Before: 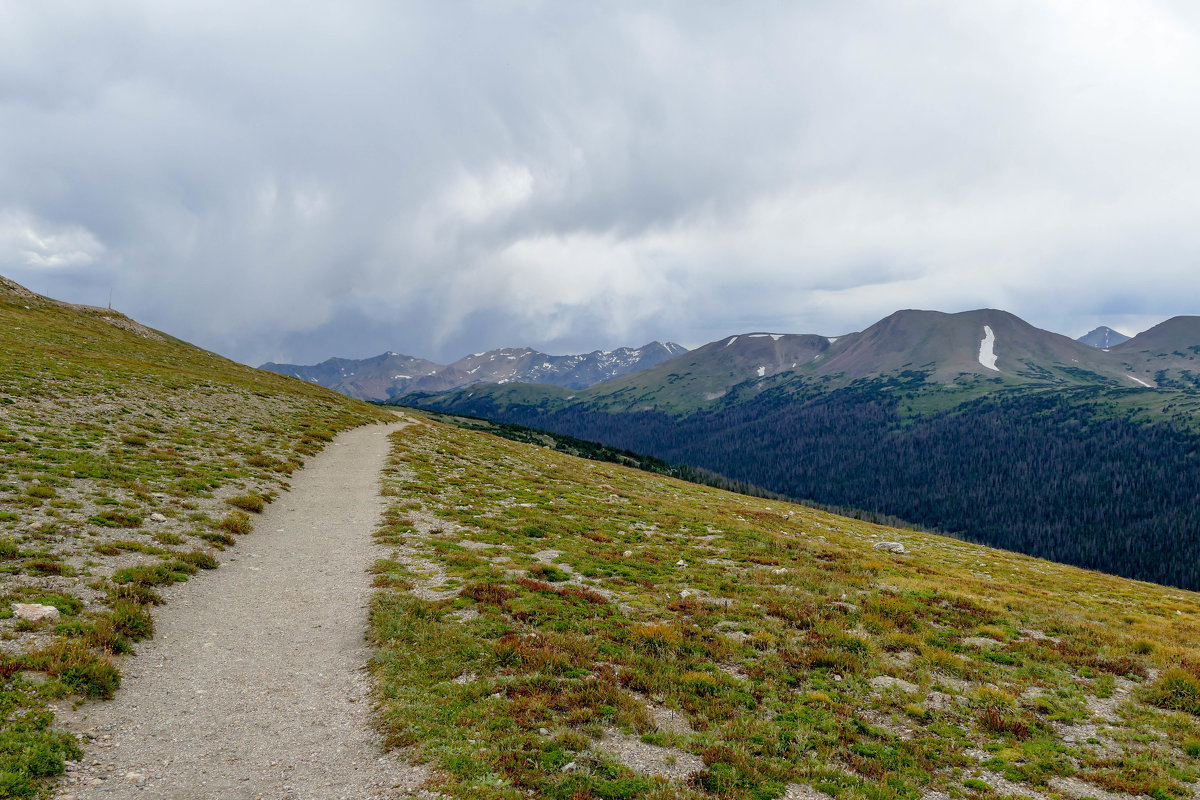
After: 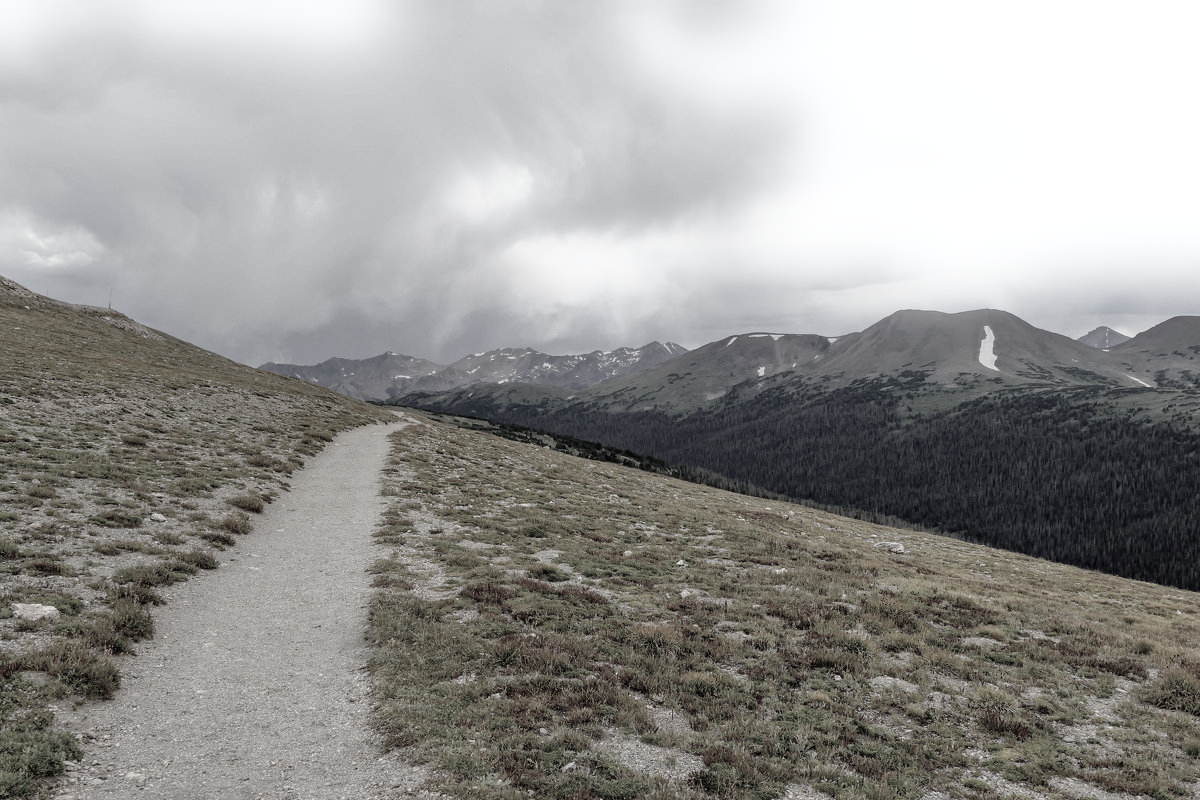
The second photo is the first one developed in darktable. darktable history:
color balance: mode lift, gamma, gain (sRGB), lift [1, 1.049, 1, 1]
bloom: size 5%, threshold 95%, strength 15%
color correction: saturation 0.2
